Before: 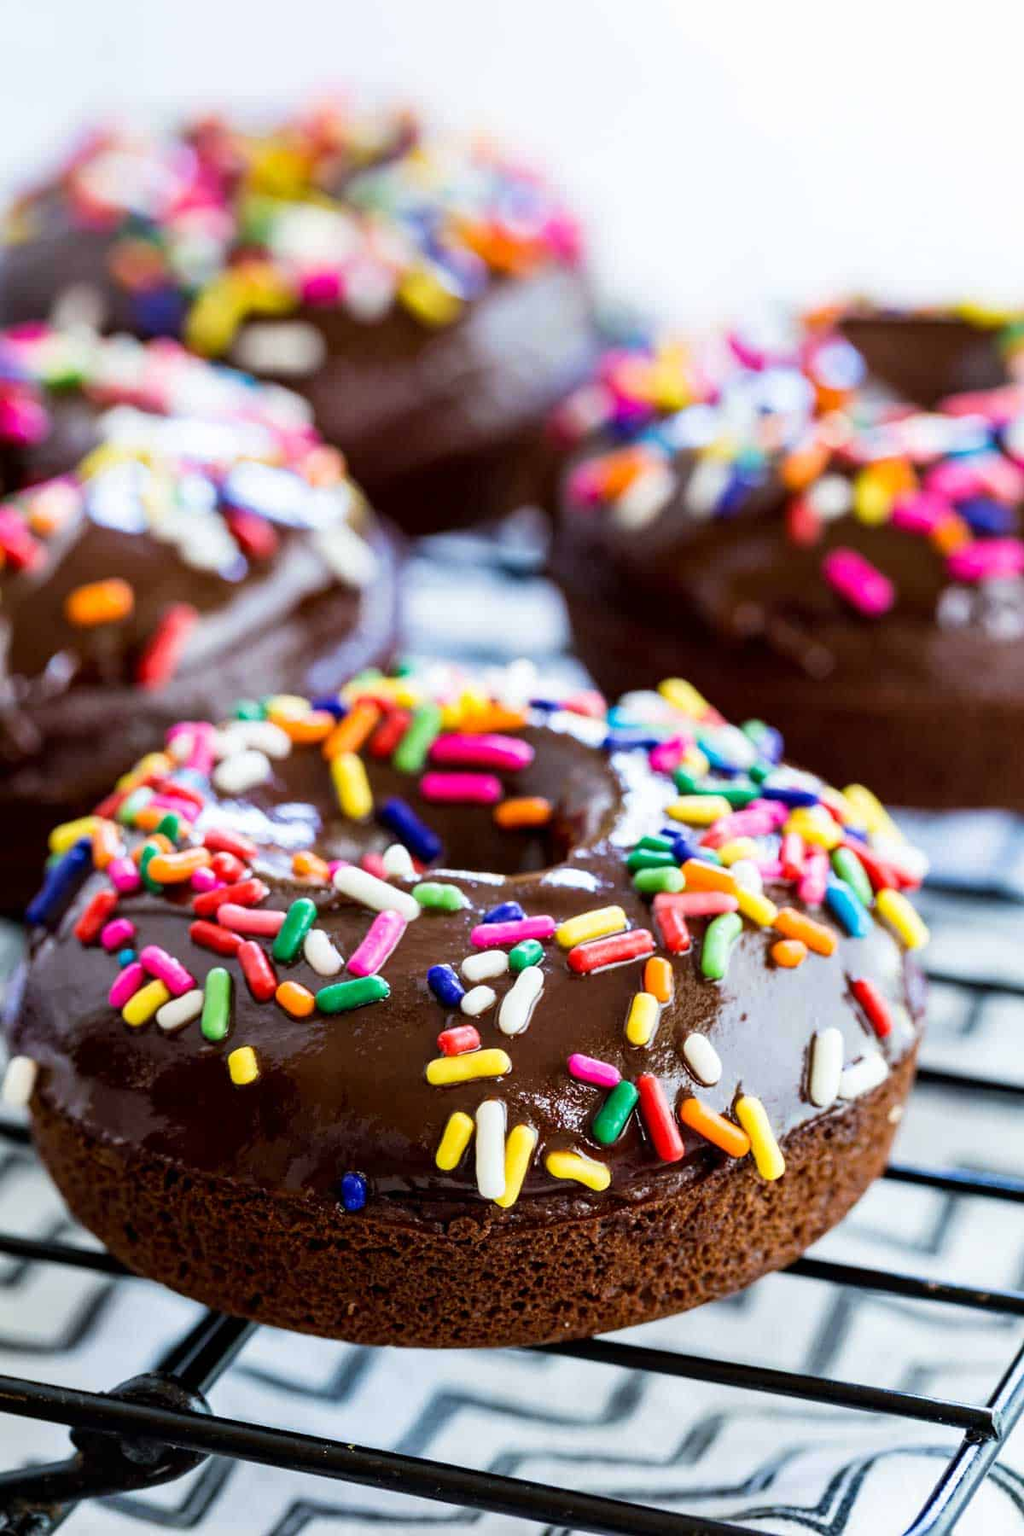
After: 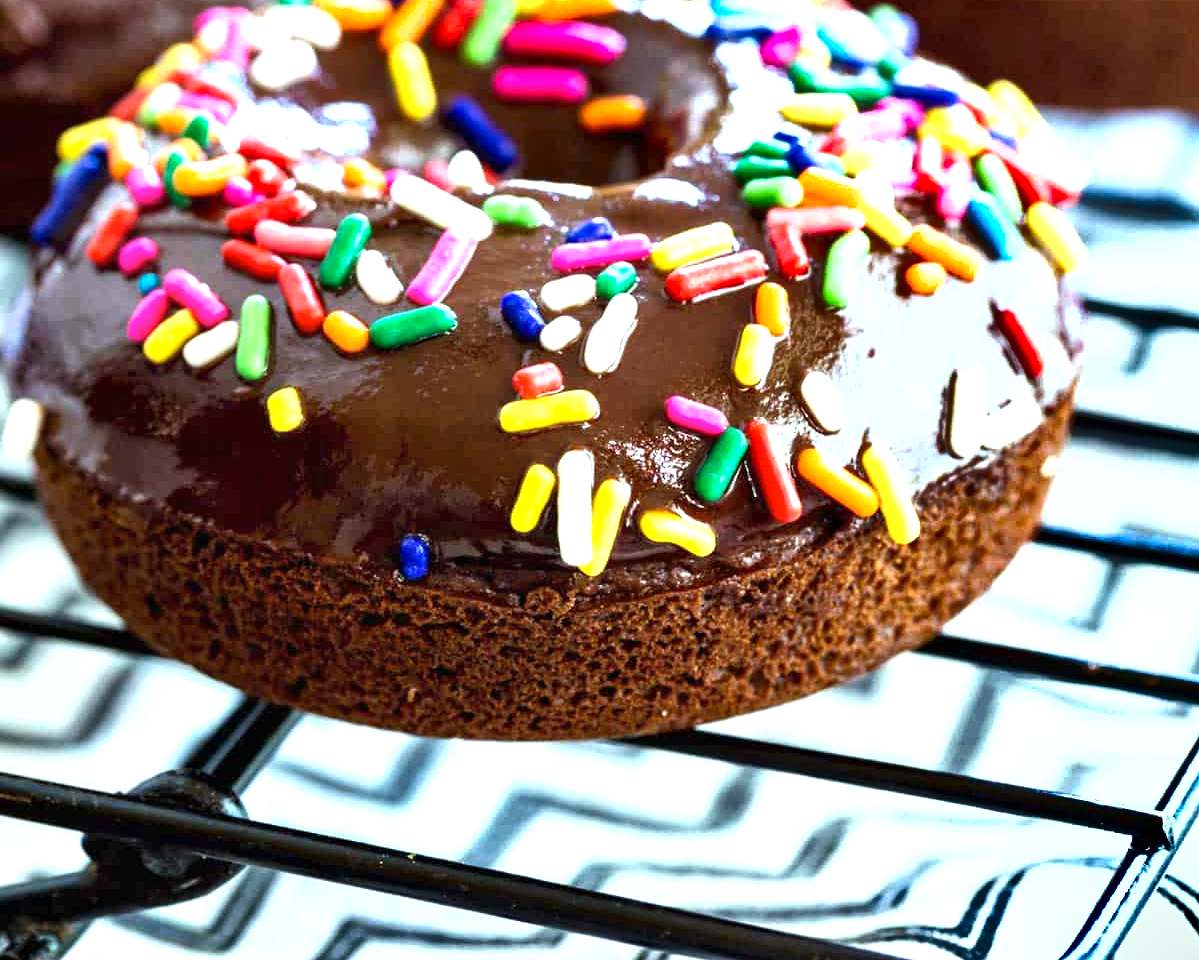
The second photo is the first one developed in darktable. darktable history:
crop and rotate: top 46.656%, right 0.017%
tone curve: curves: ch0 [(0, 0) (0.003, 0.003) (0.011, 0.011) (0.025, 0.025) (0.044, 0.044) (0.069, 0.069) (0.1, 0.099) (0.136, 0.135) (0.177, 0.177) (0.224, 0.224) (0.277, 0.276) (0.335, 0.334) (0.399, 0.398) (0.468, 0.467) (0.543, 0.547) (0.623, 0.626) (0.709, 0.712) (0.801, 0.802) (0.898, 0.898) (1, 1)], color space Lab, independent channels, preserve colors none
exposure: black level correction 0, exposure 1 EV, compensate highlight preservation false
color correction: highlights a* -6.48, highlights b* 0.876
shadows and highlights: soften with gaussian
